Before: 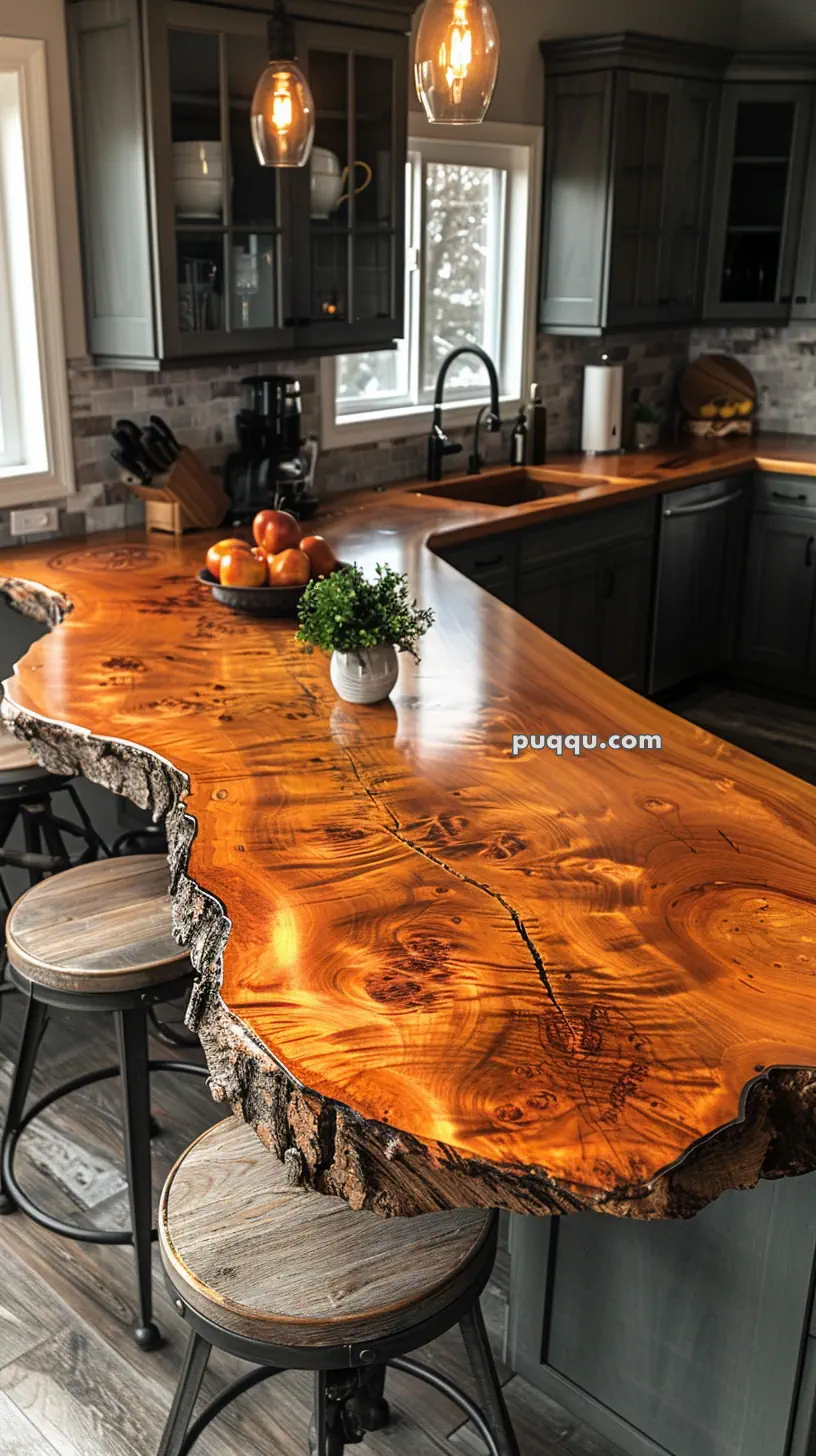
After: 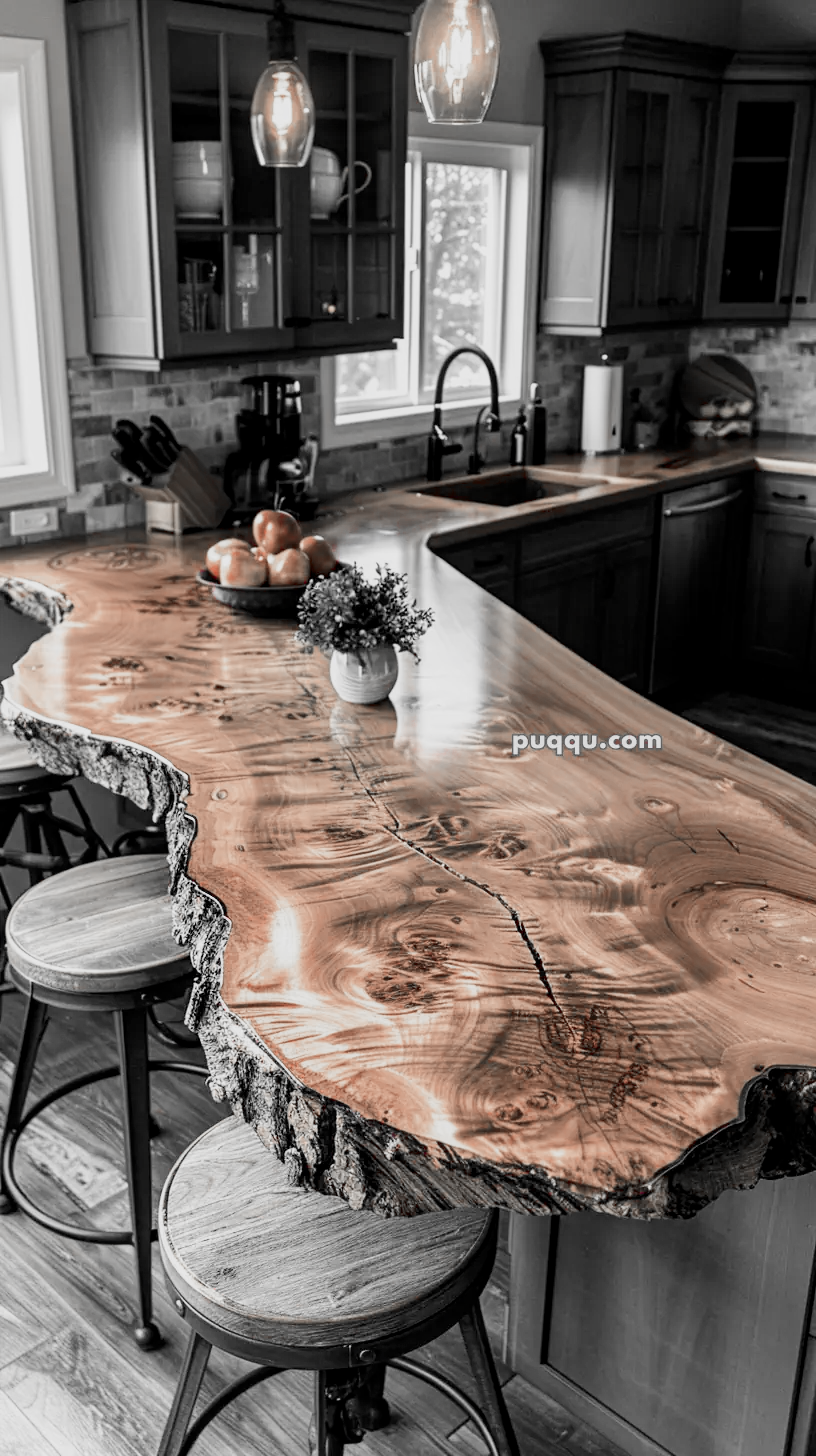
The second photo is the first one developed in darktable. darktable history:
color zones: curves: ch0 [(0, 0.278) (0.143, 0.5) (0.286, 0.5) (0.429, 0.5) (0.571, 0.5) (0.714, 0.5) (0.857, 0.5) (1, 0.5)]; ch1 [(0, 1) (0.143, 0.165) (0.286, 0) (0.429, 0) (0.571, 0) (0.714, 0) (0.857, 0.5) (1, 0.5)]; ch2 [(0, 0.508) (0.143, 0.5) (0.286, 0.5) (0.429, 0.5) (0.571, 0.5) (0.714, 0.5) (0.857, 0.5) (1, 0.5)]
local contrast: highlights 100%, shadows 100%, detail 120%, midtone range 0.2
tone curve: curves: ch0 [(0, 0) (0.048, 0.024) (0.099, 0.082) (0.227, 0.255) (0.407, 0.482) (0.543, 0.634) (0.719, 0.77) (0.837, 0.843) (1, 0.906)]; ch1 [(0, 0) (0.3, 0.268) (0.404, 0.374) (0.475, 0.463) (0.501, 0.499) (0.514, 0.502) (0.551, 0.541) (0.643, 0.648) (0.682, 0.674) (0.802, 0.812) (1, 1)]; ch2 [(0, 0) (0.259, 0.207) (0.323, 0.311) (0.364, 0.368) (0.442, 0.461) (0.498, 0.498) (0.531, 0.528) (0.581, 0.602) (0.629, 0.659) (0.768, 0.728) (1, 1)], color space Lab, independent channels, preserve colors none
